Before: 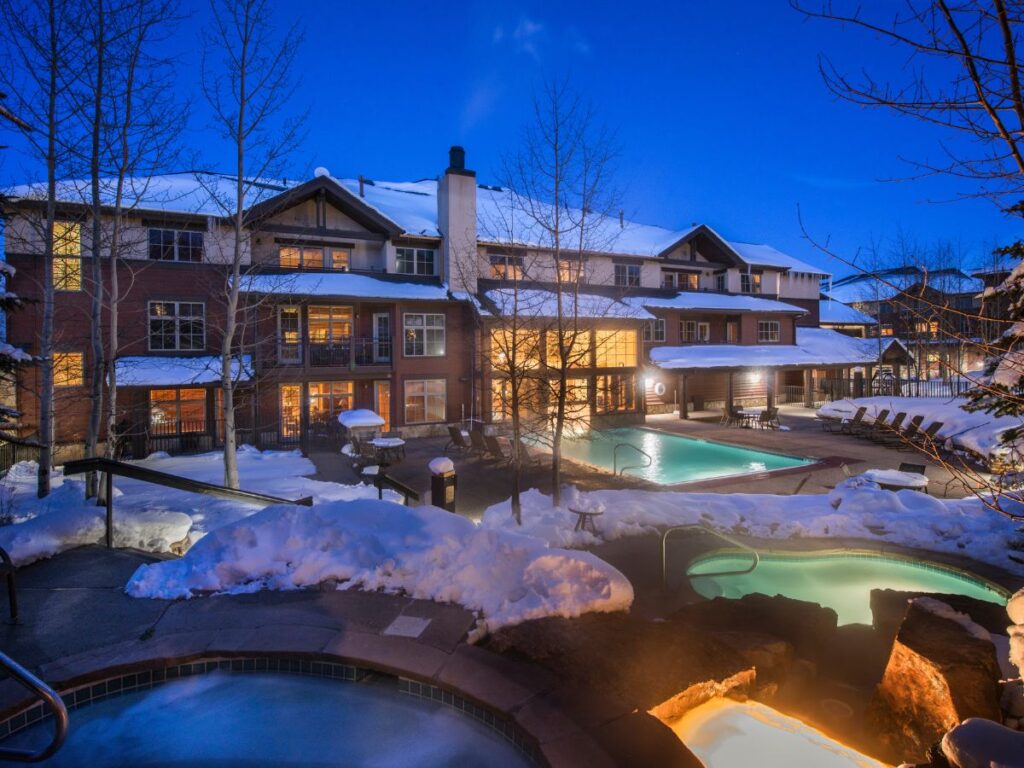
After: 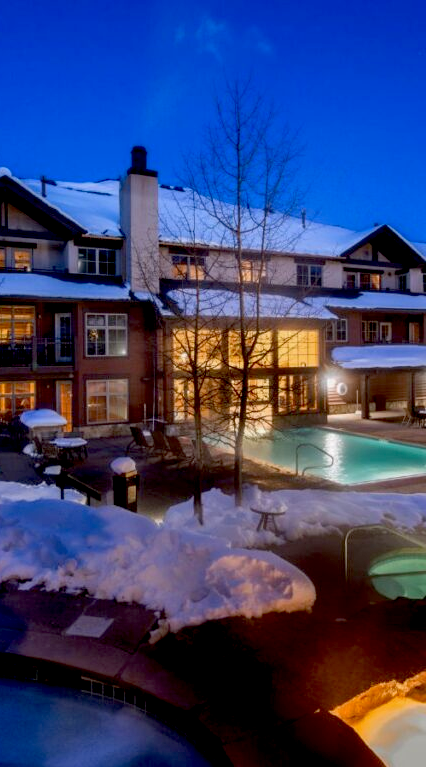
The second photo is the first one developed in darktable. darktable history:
exposure: black level correction 0.03, exposure -0.08 EV, compensate highlight preservation false
crop: left 31.098%, right 27.267%
